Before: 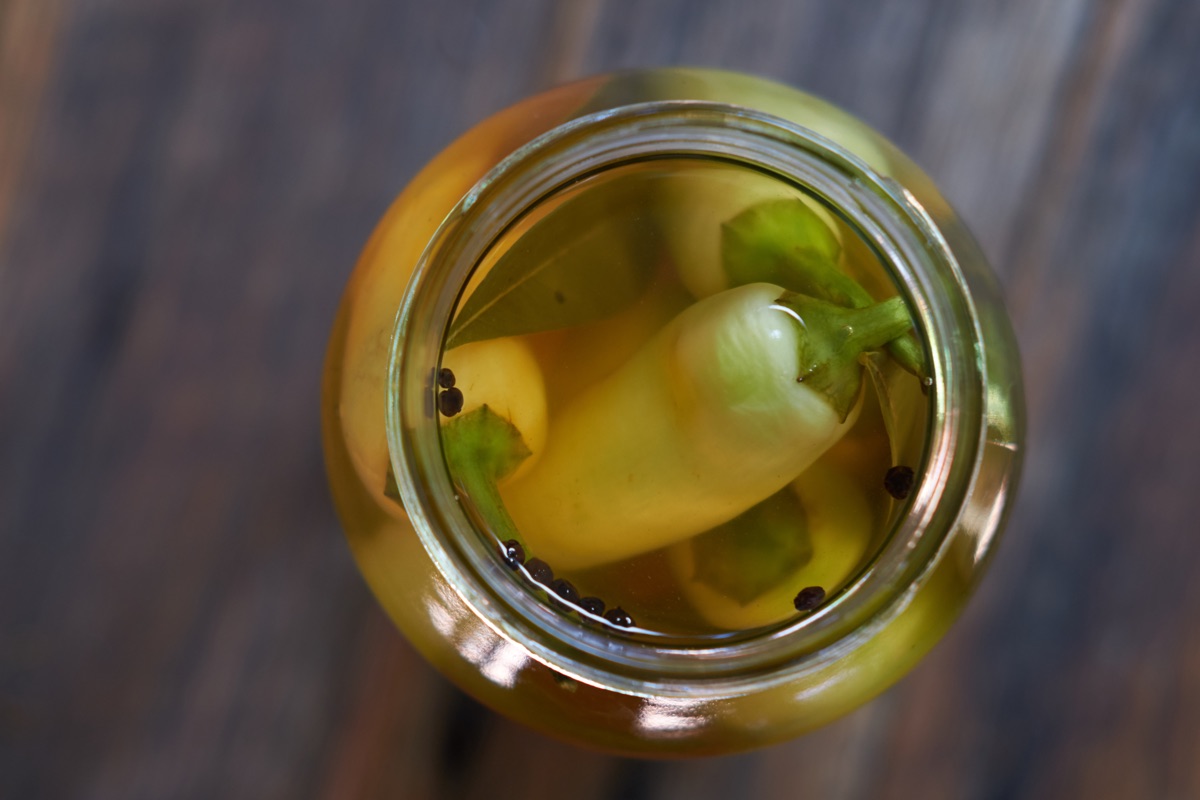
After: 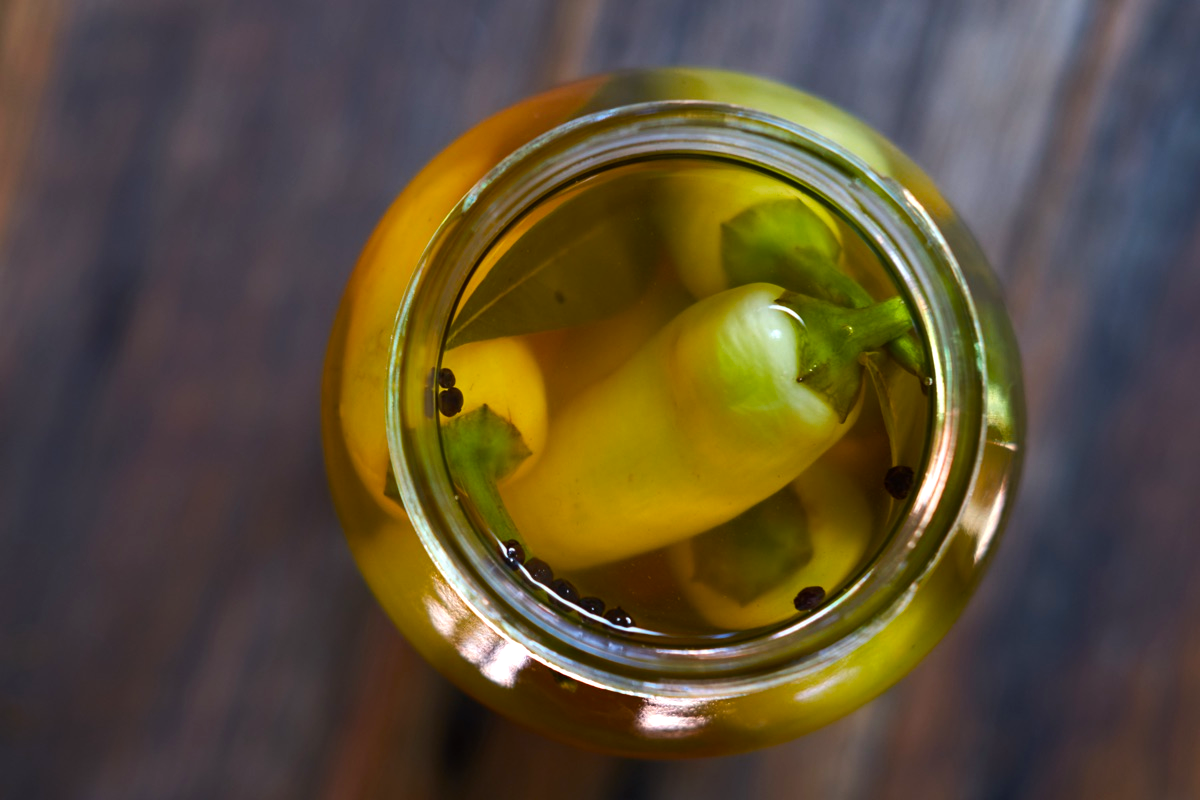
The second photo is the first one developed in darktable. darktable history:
tone equalizer: -8 EV -0.417 EV, -7 EV -0.389 EV, -6 EV -0.333 EV, -5 EV -0.222 EV, -3 EV 0.222 EV, -2 EV 0.333 EV, -1 EV 0.389 EV, +0 EV 0.417 EV, edges refinement/feathering 500, mask exposure compensation -1.57 EV, preserve details no
color balance rgb: perceptual saturation grading › global saturation 30%, global vibrance 20%
